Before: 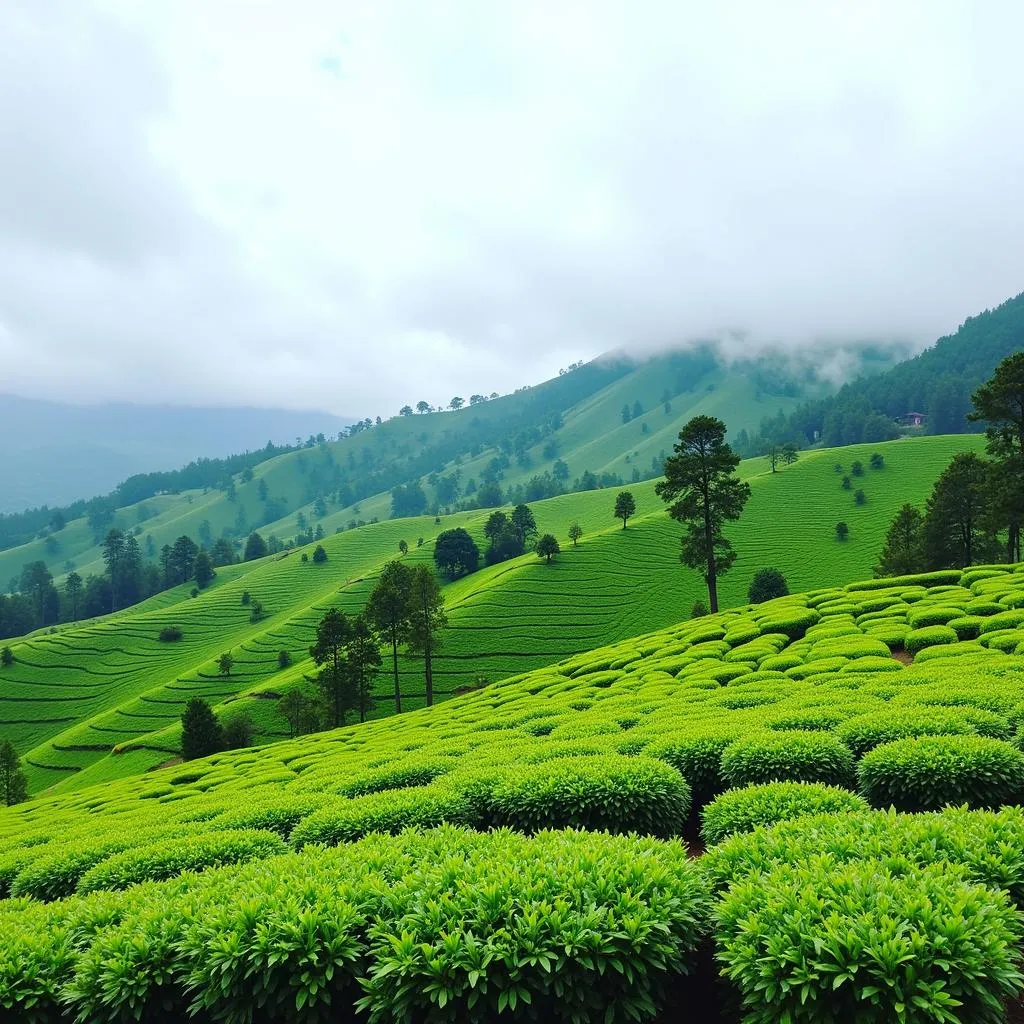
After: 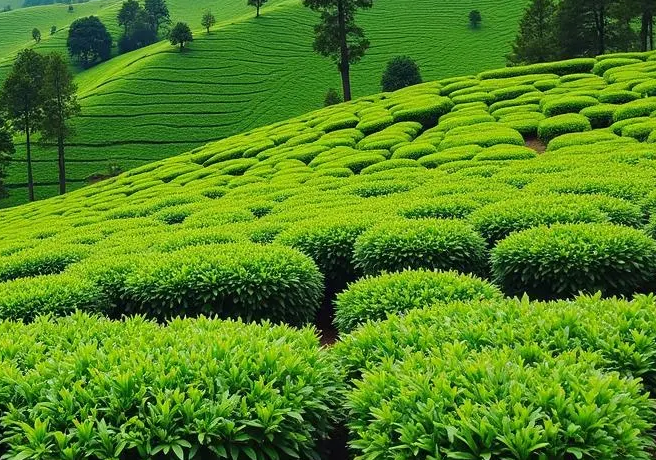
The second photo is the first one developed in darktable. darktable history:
crop and rotate: left 35.857%, top 50.077%, bottom 4.995%
